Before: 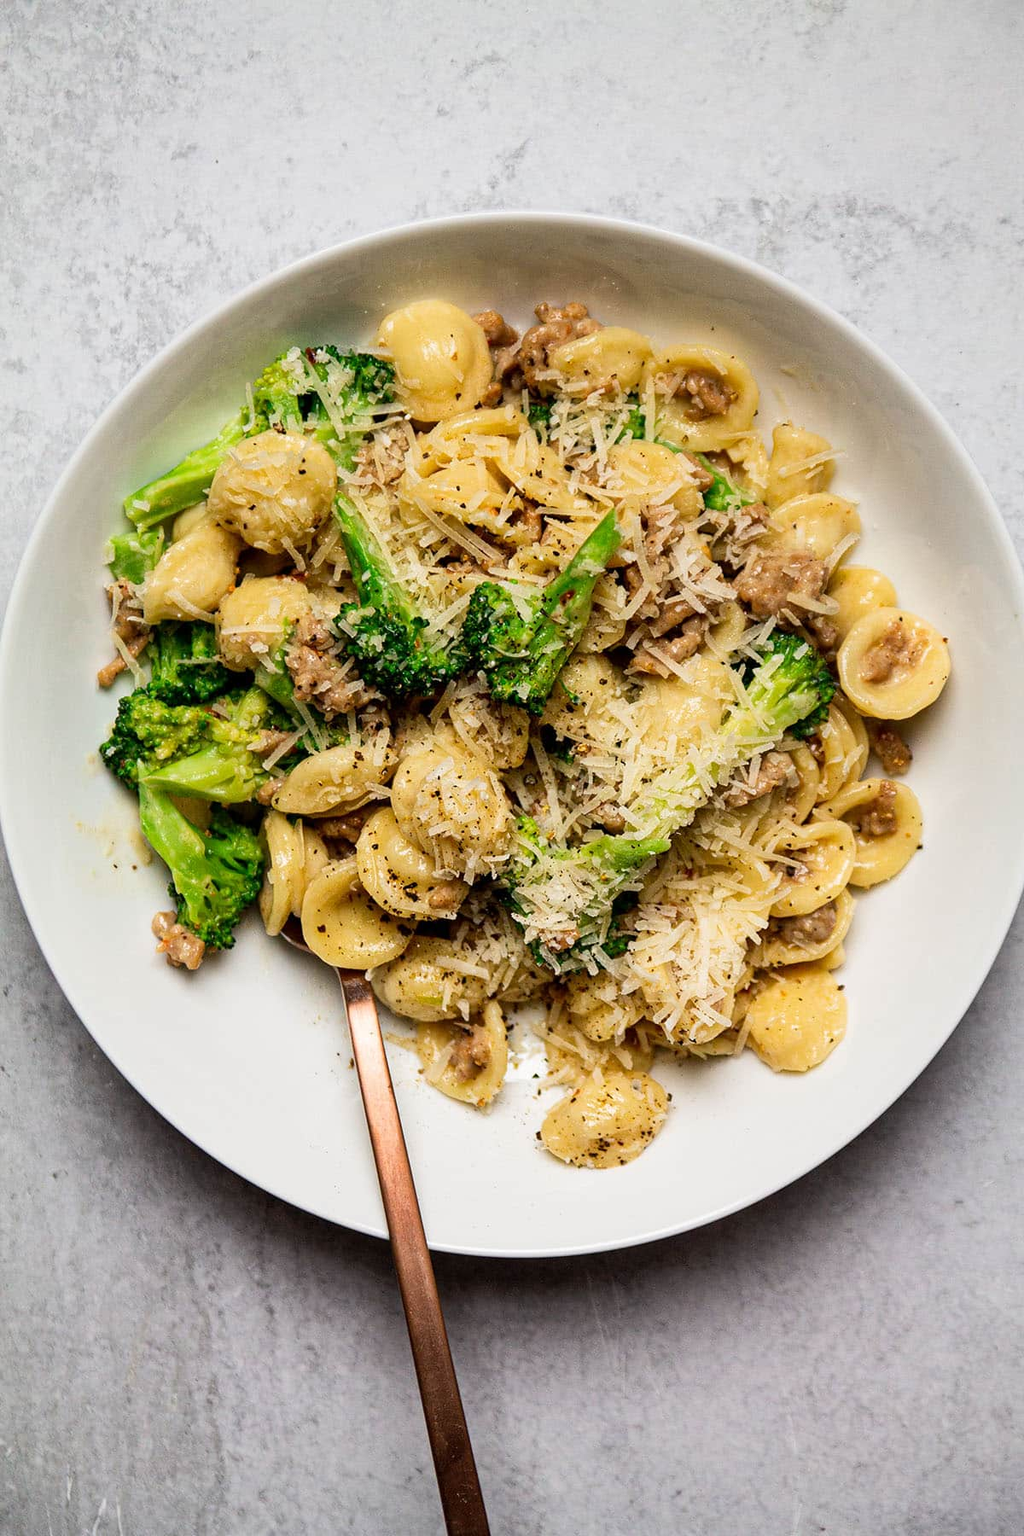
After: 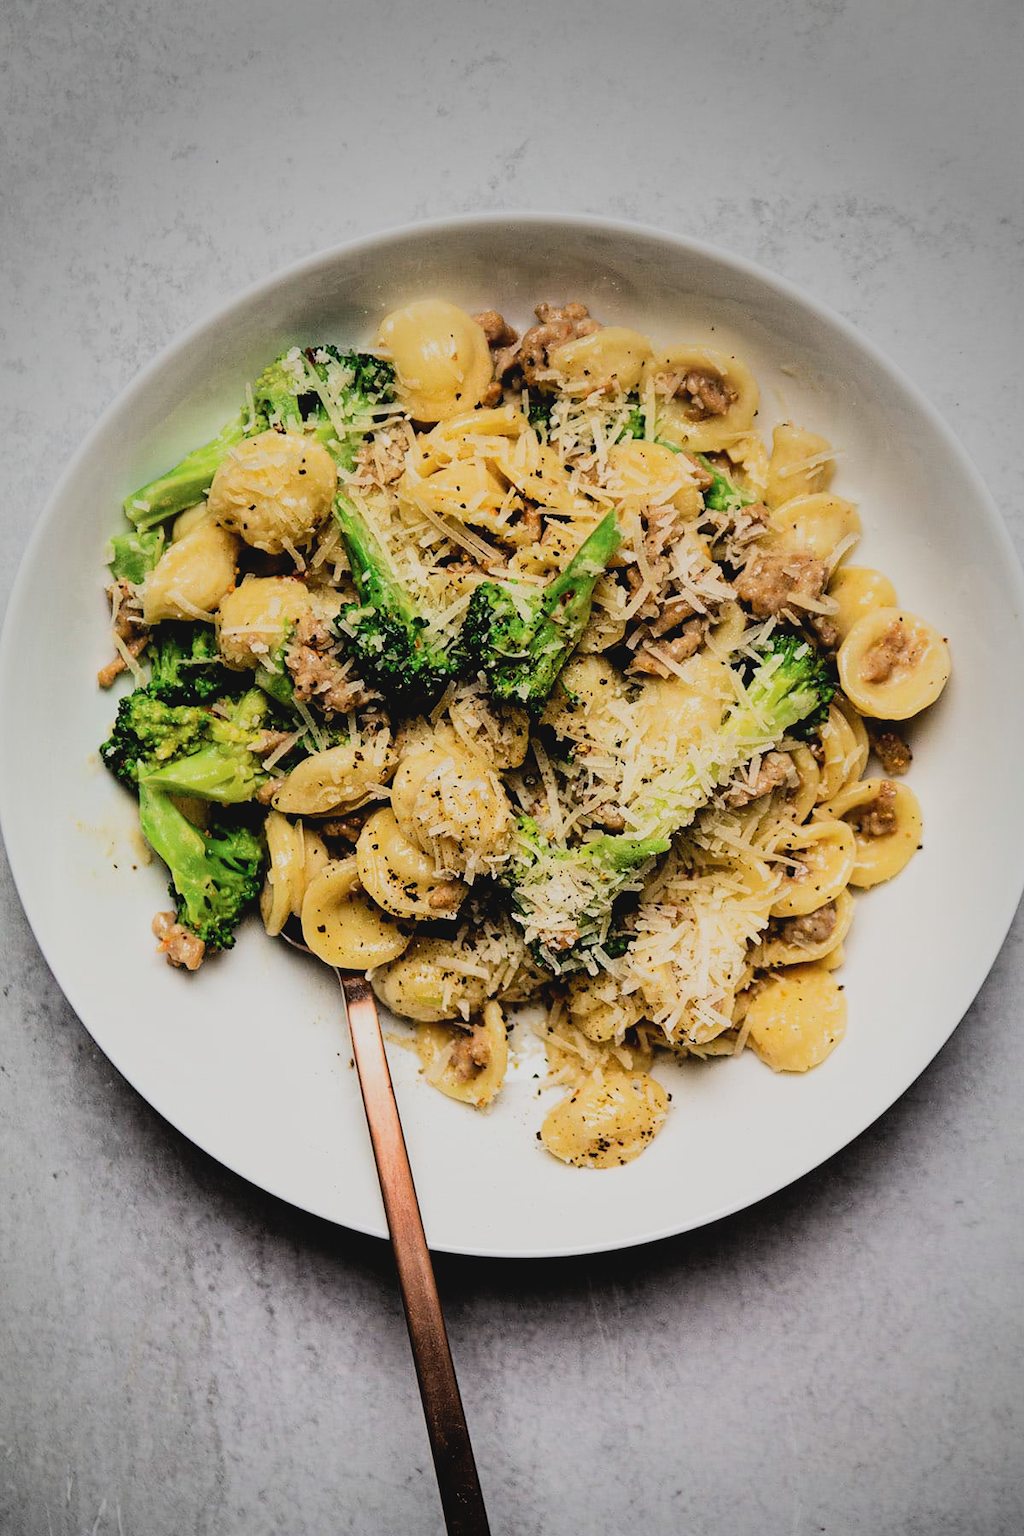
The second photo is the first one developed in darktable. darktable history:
color zones: curves: ch1 [(0, 0.525) (0.143, 0.556) (0.286, 0.52) (0.429, 0.5) (0.571, 0.5) (0.714, 0.5) (0.857, 0.503) (1, 0.525)]
vignetting: fall-off start 64.63%, center (-0.034, 0.148), width/height ratio 0.881
filmic rgb: black relative exposure -5 EV, hardness 2.88, contrast 1.4
contrast brightness saturation: contrast -0.1, saturation -0.1
